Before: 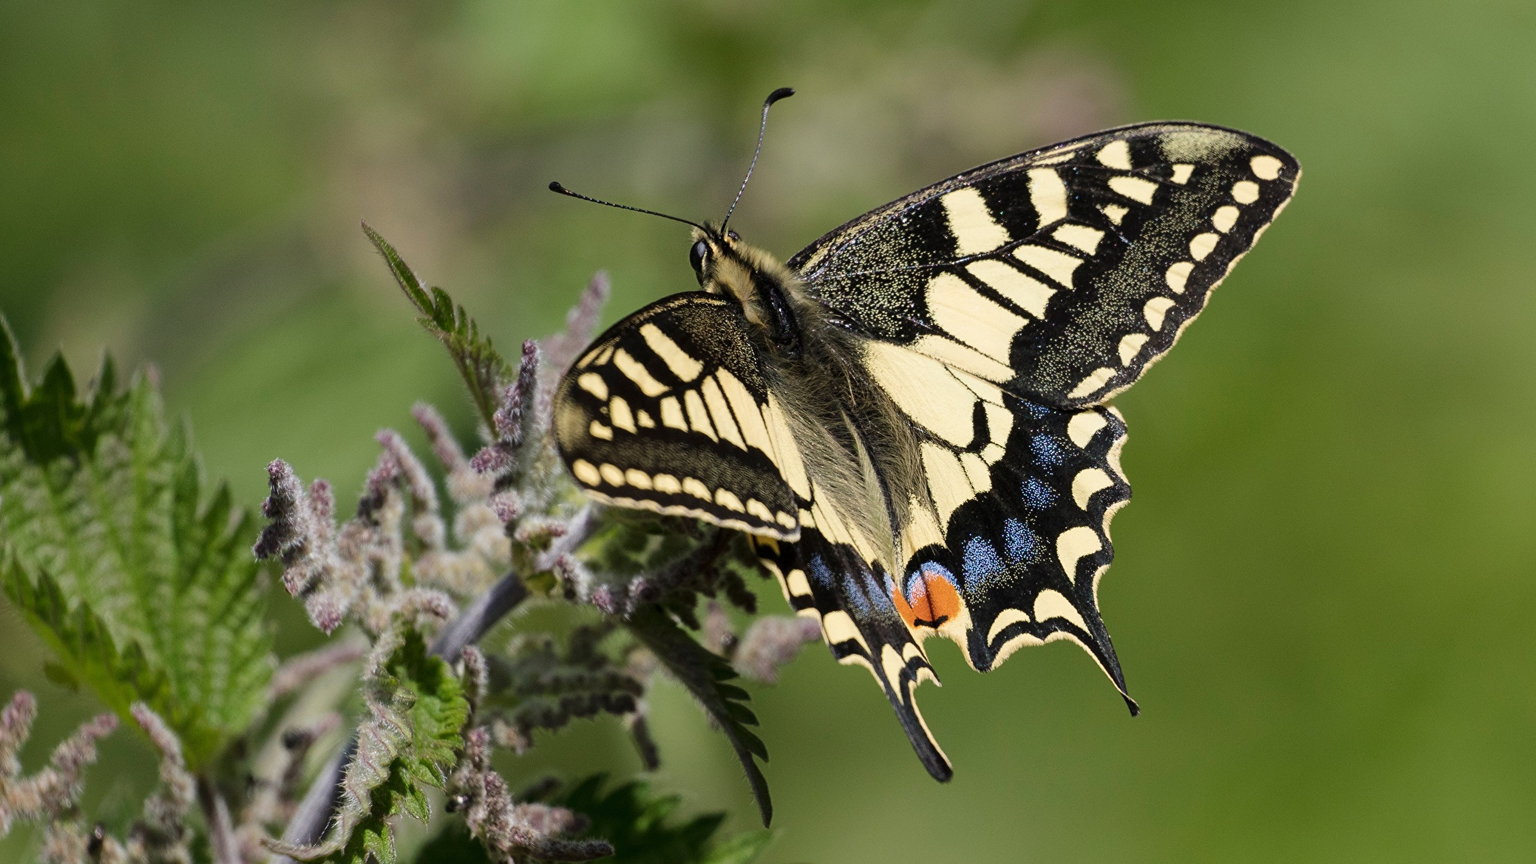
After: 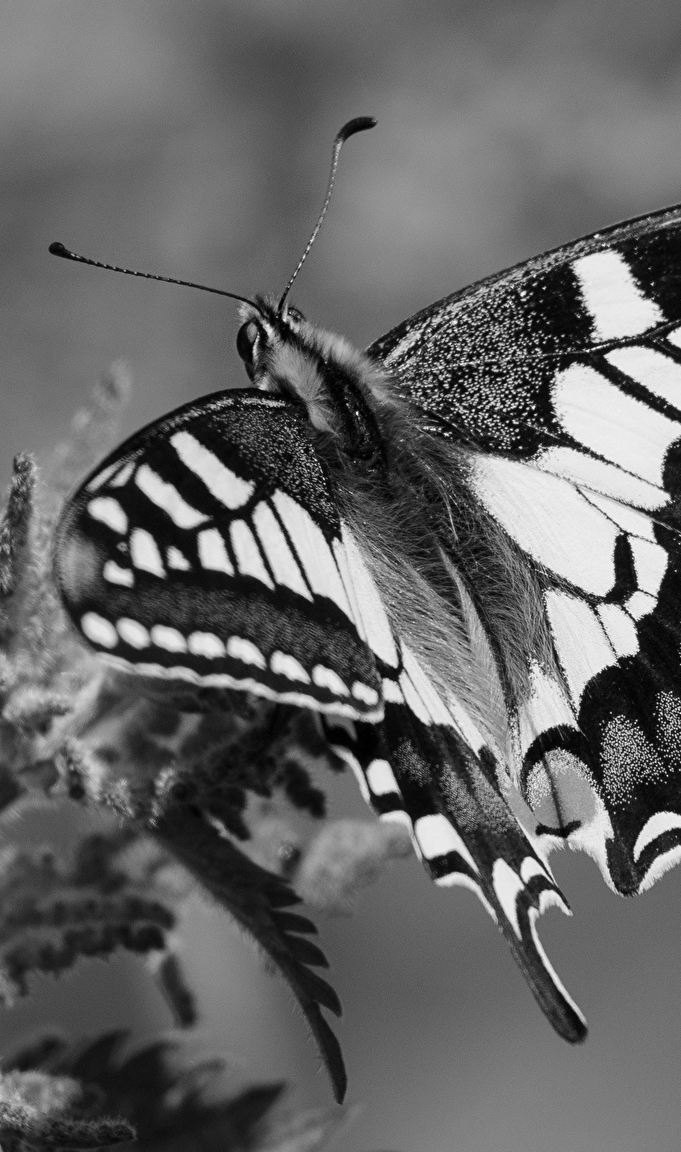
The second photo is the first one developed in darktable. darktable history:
monochrome: a 32, b 64, size 2.3
crop: left 33.36%, right 33.36%
